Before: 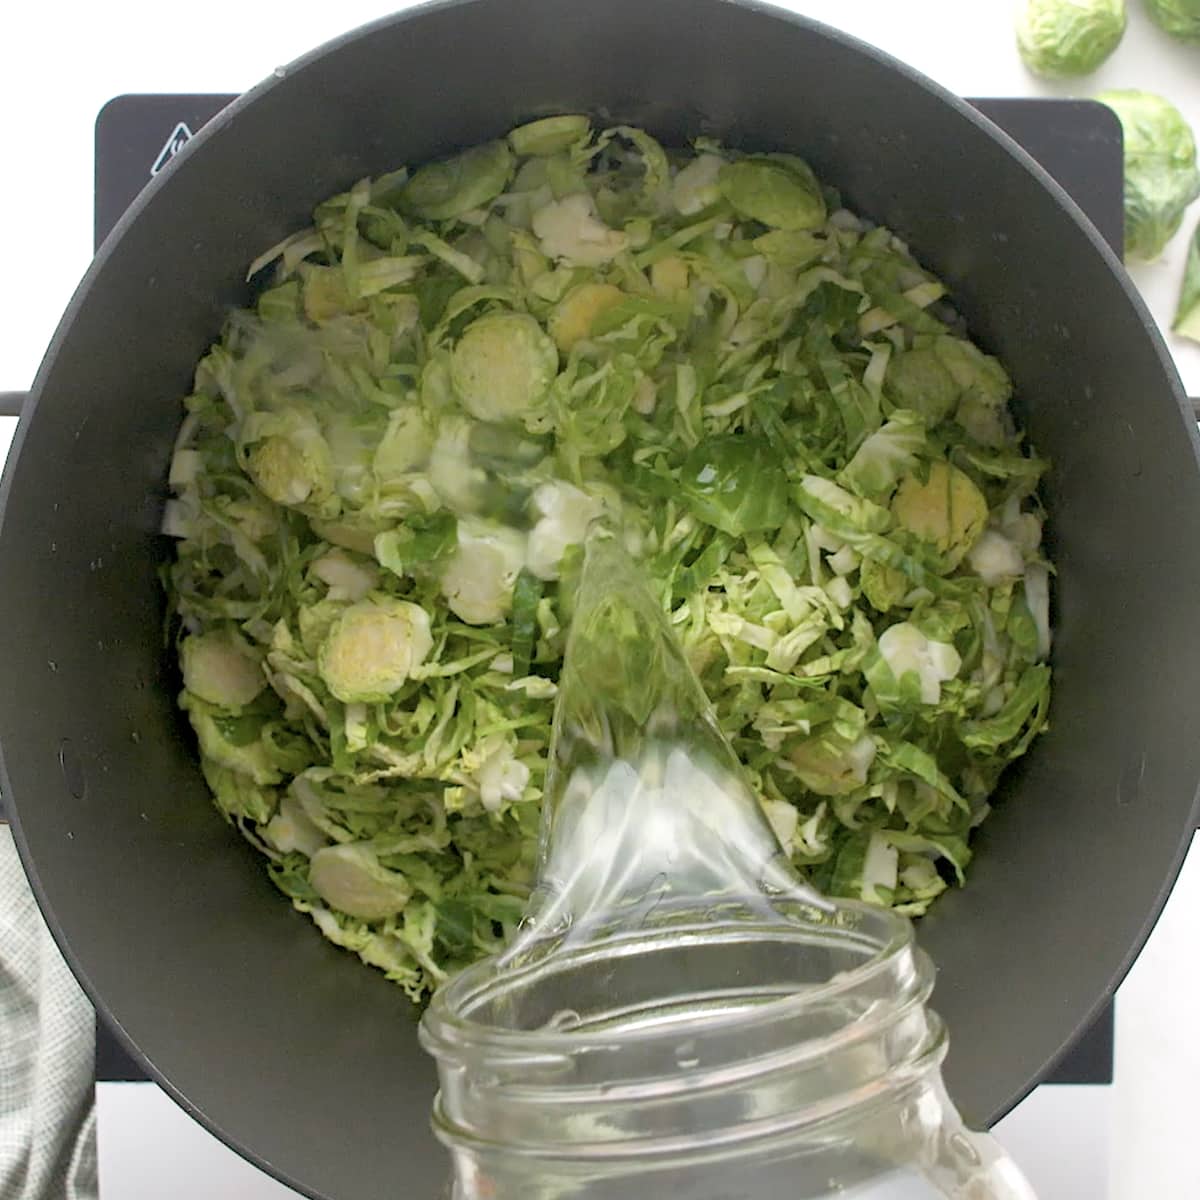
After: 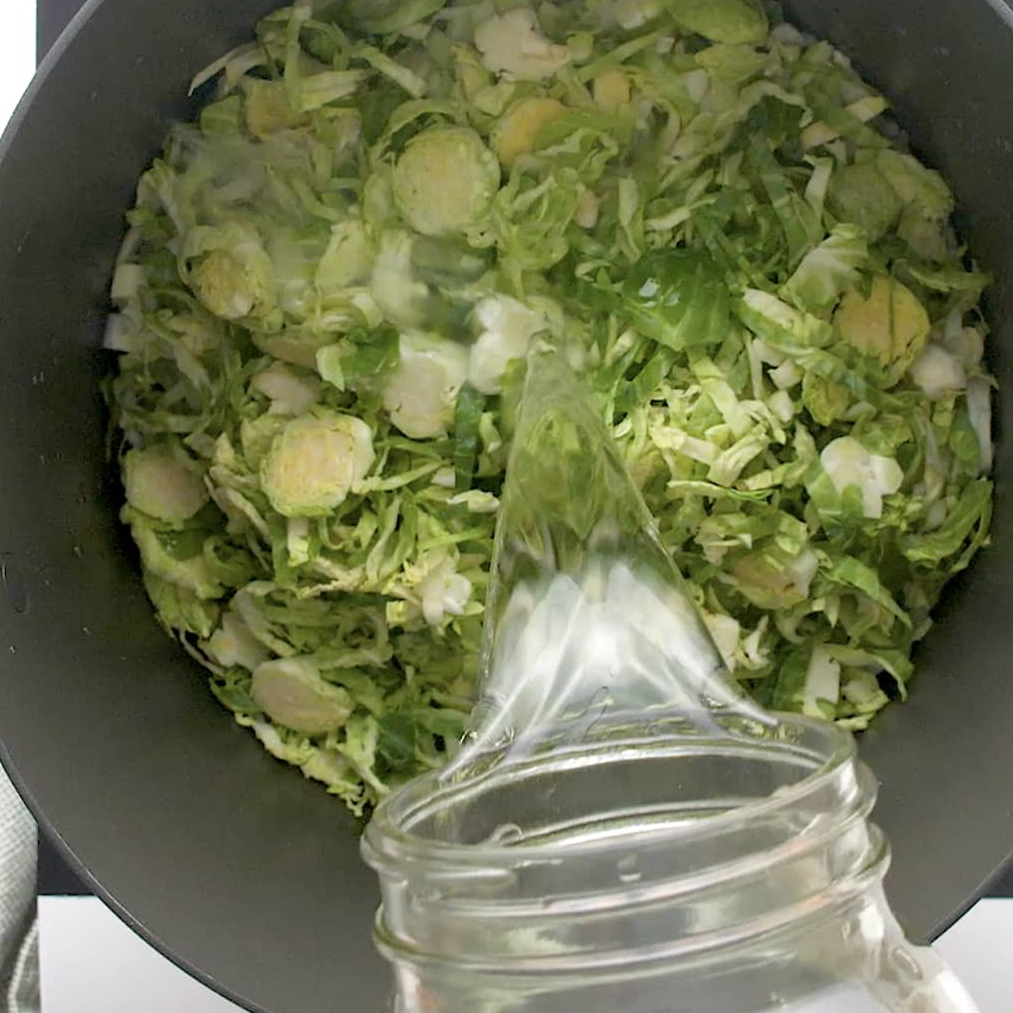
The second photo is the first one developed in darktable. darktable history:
crop and rotate: left 4.842%, top 15.51%, right 10.668%
